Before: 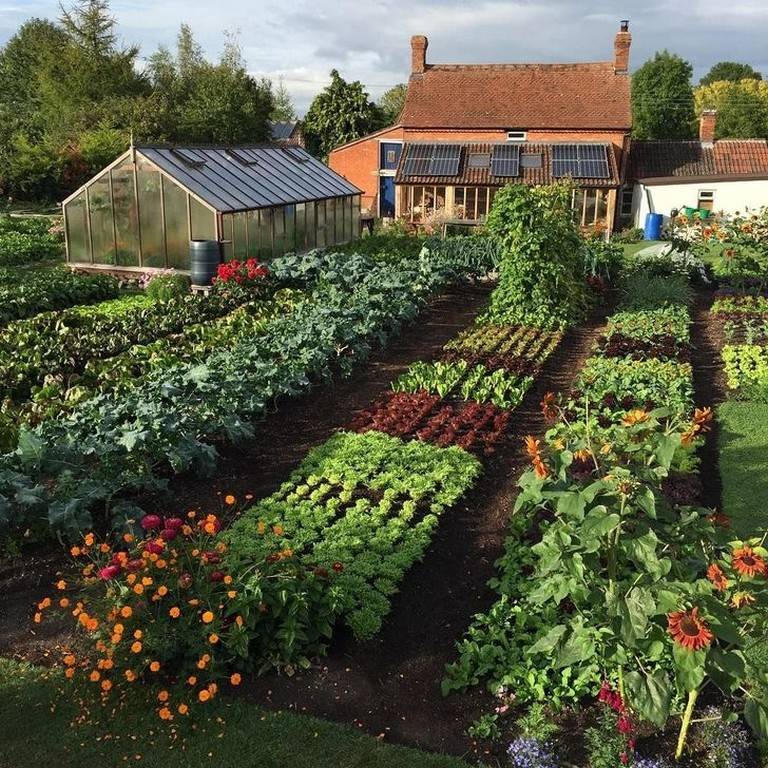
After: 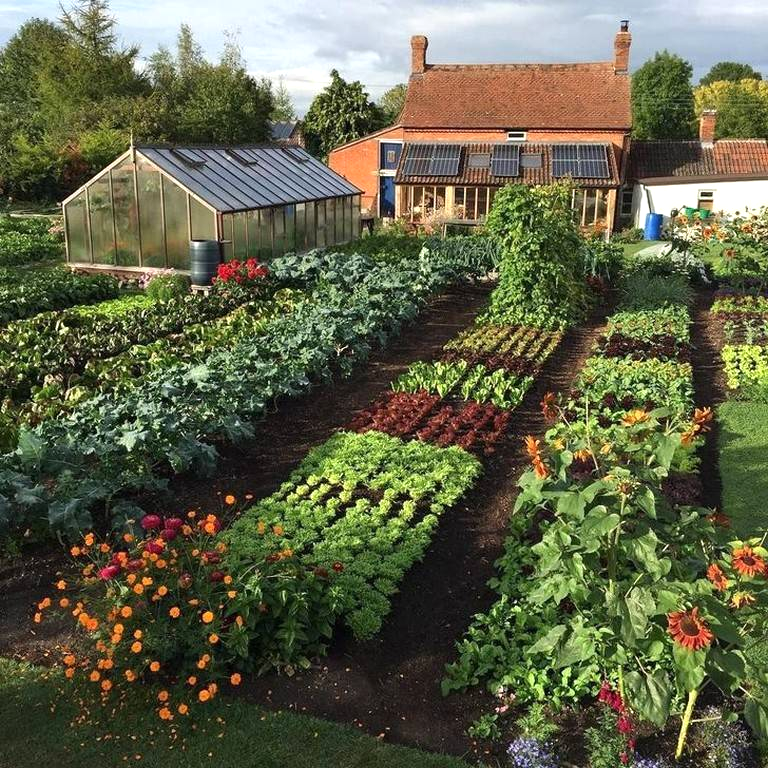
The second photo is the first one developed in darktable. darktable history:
exposure: exposure 0.291 EV, compensate highlight preservation false
